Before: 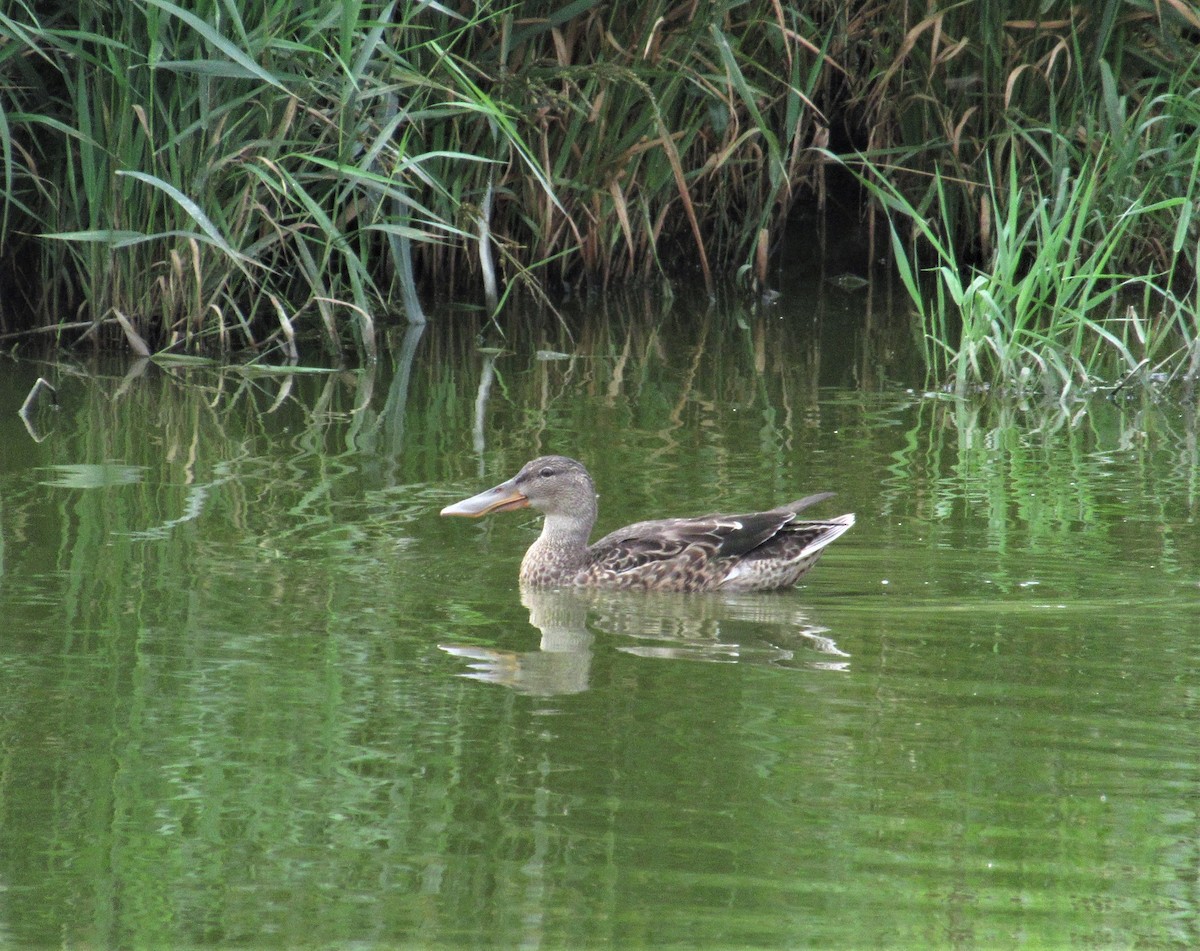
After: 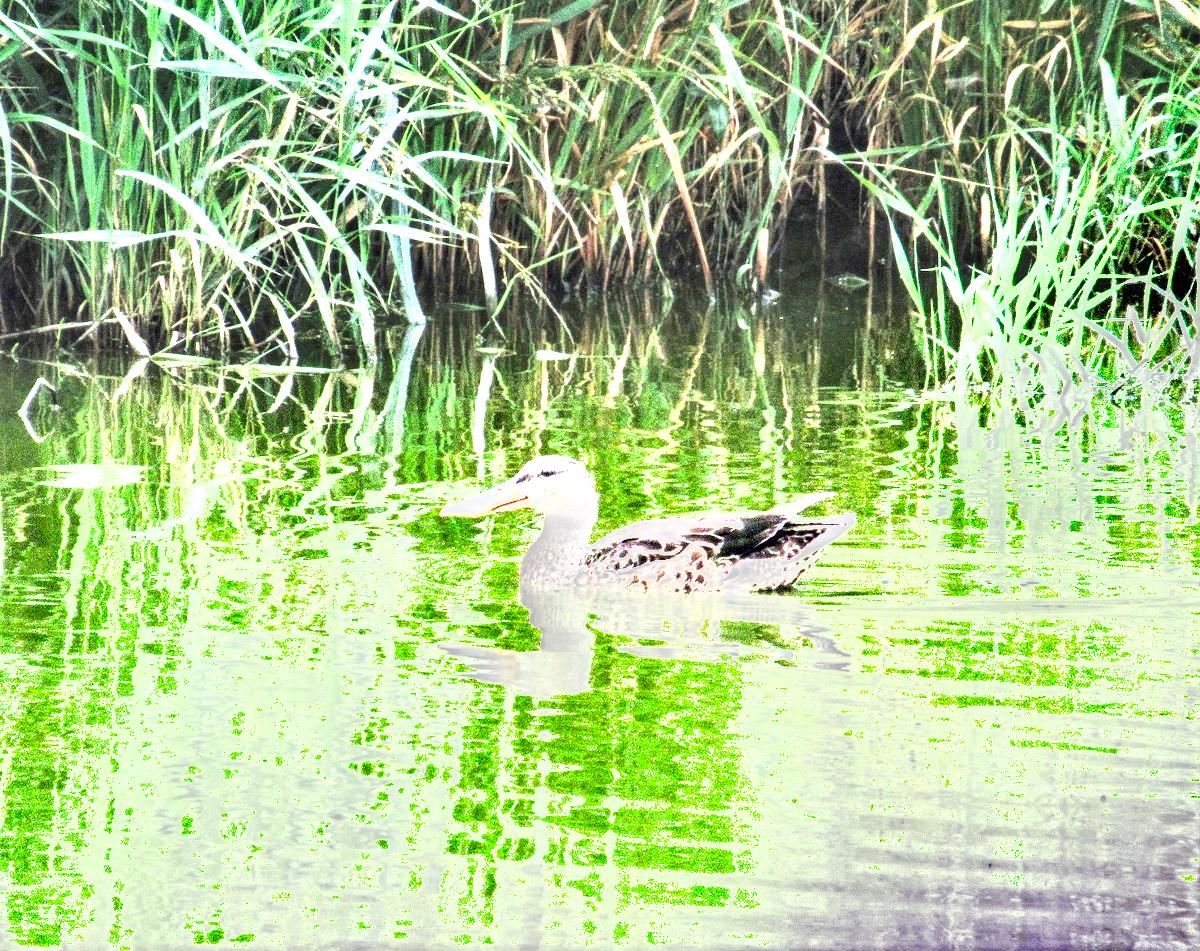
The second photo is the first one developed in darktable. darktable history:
exposure: black level correction 0.001, exposure 2.607 EV, compensate exposure bias true, compensate highlight preservation false
rotate and perspective: crop left 0, crop top 0
shadows and highlights: shadows 52.42, soften with gaussian
local contrast: detail 130%
color balance: contrast 6.48%, output saturation 113.3%
